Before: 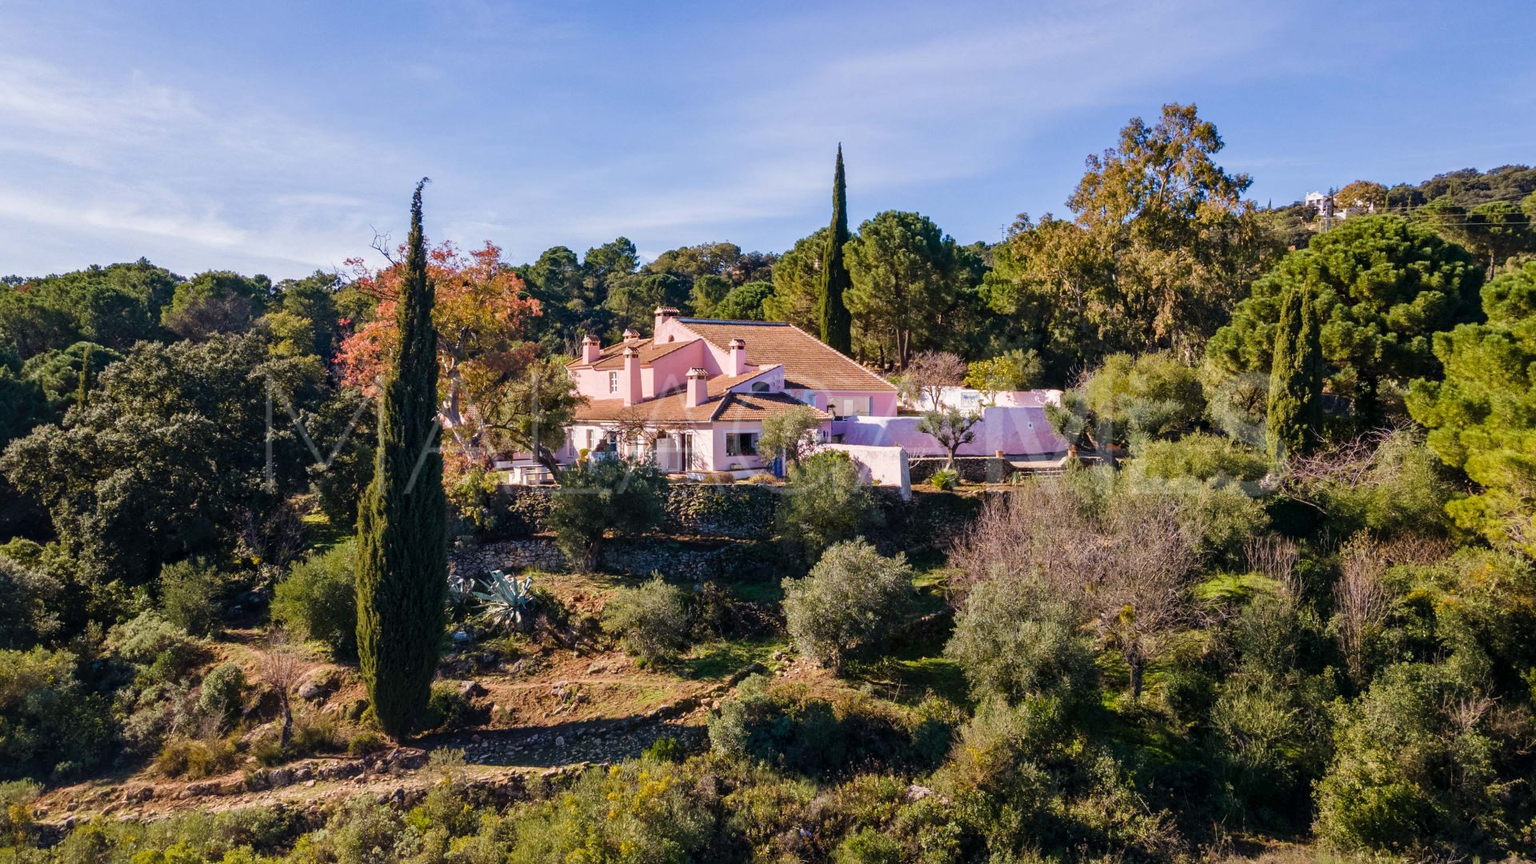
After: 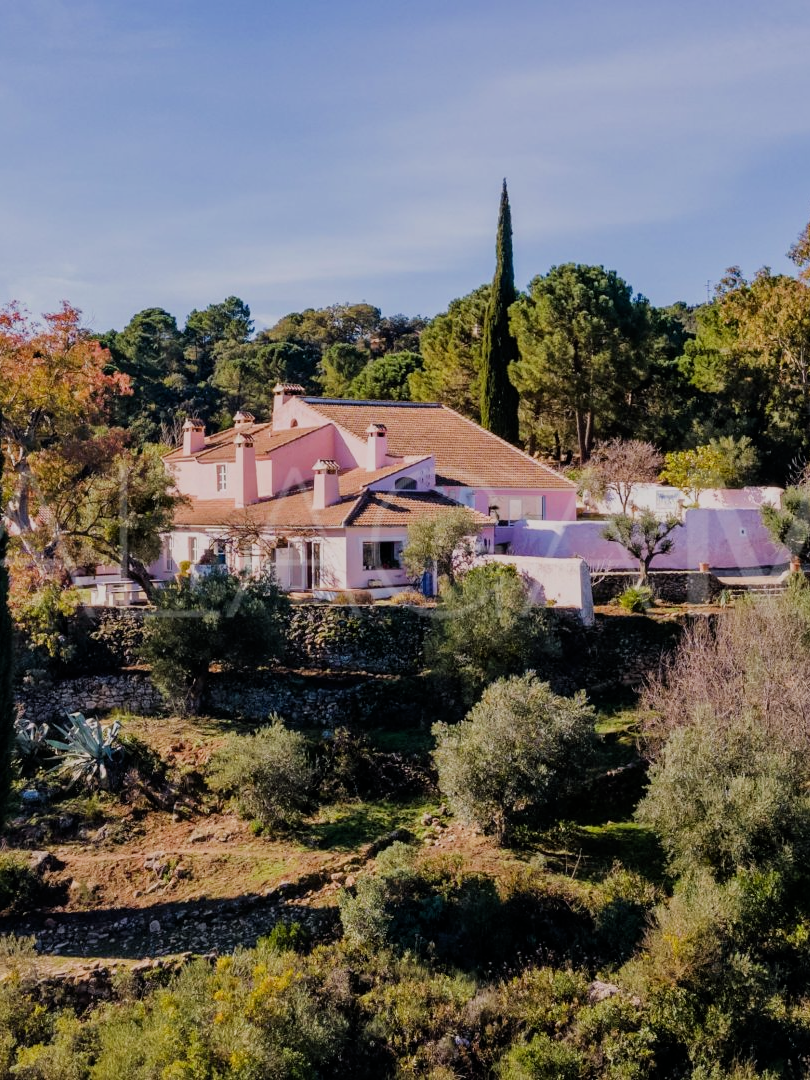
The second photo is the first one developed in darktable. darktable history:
filmic rgb: black relative exposure -7.65 EV, white relative exposure 4.56 EV, hardness 3.61
crop: left 28.395%, right 29.403%
